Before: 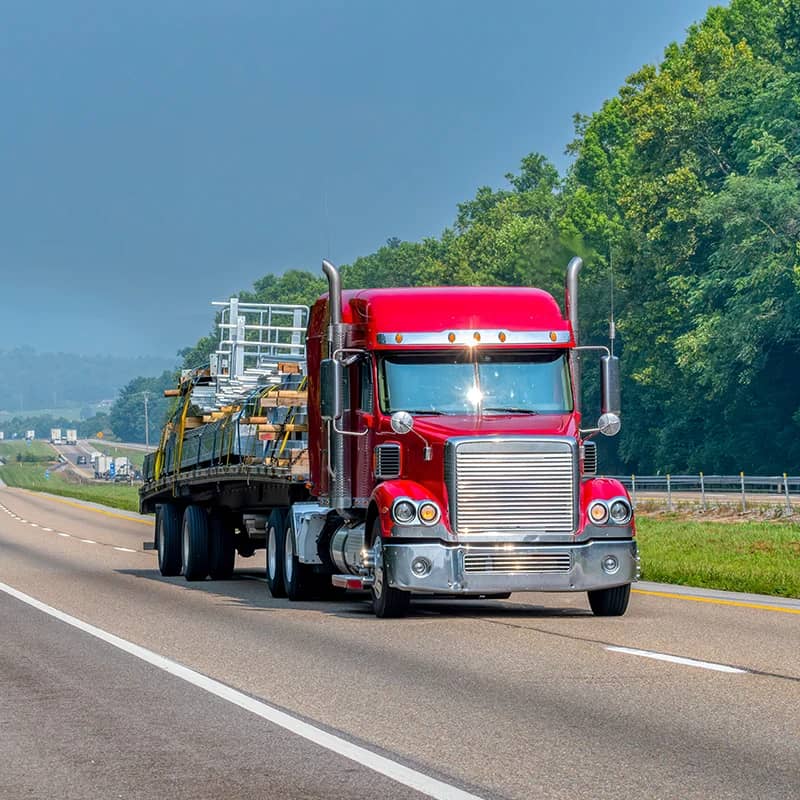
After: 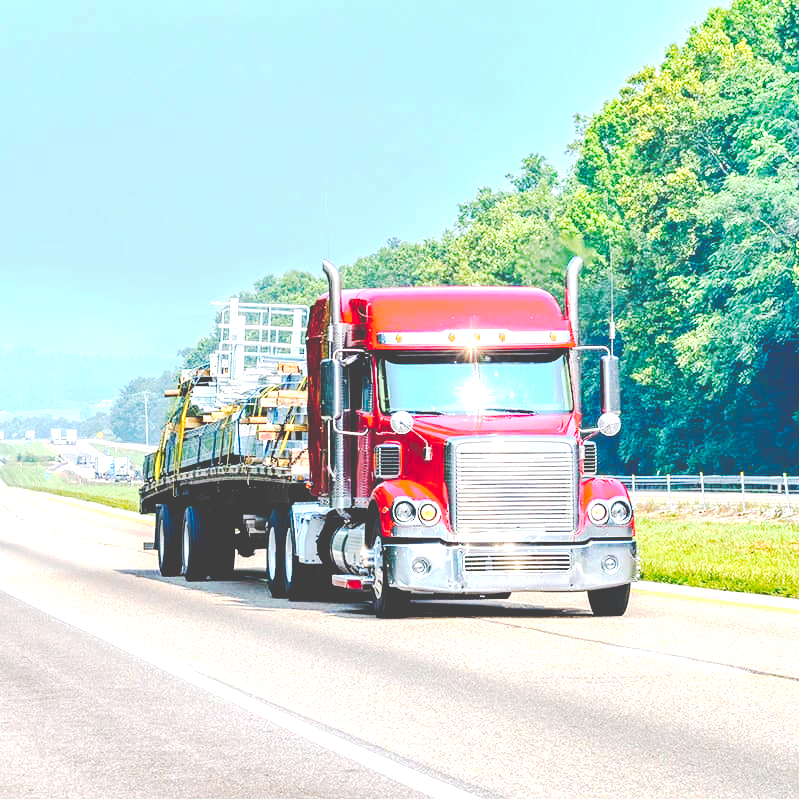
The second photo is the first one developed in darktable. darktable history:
exposure: black level correction 0, exposure 1.6 EV, compensate exposure bias true, compensate highlight preservation false
tone curve: curves: ch0 [(0, 0) (0.003, 0.26) (0.011, 0.26) (0.025, 0.26) (0.044, 0.257) (0.069, 0.257) (0.1, 0.257) (0.136, 0.255) (0.177, 0.258) (0.224, 0.272) (0.277, 0.294) (0.335, 0.346) (0.399, 0.422) (0.468, 0.536) (0.543, 0.657) (0.623, 0.757) (0.709, 0.823) (0.801, 0.872) (0.898, 0.92) (1, 1)], preserve colors none
